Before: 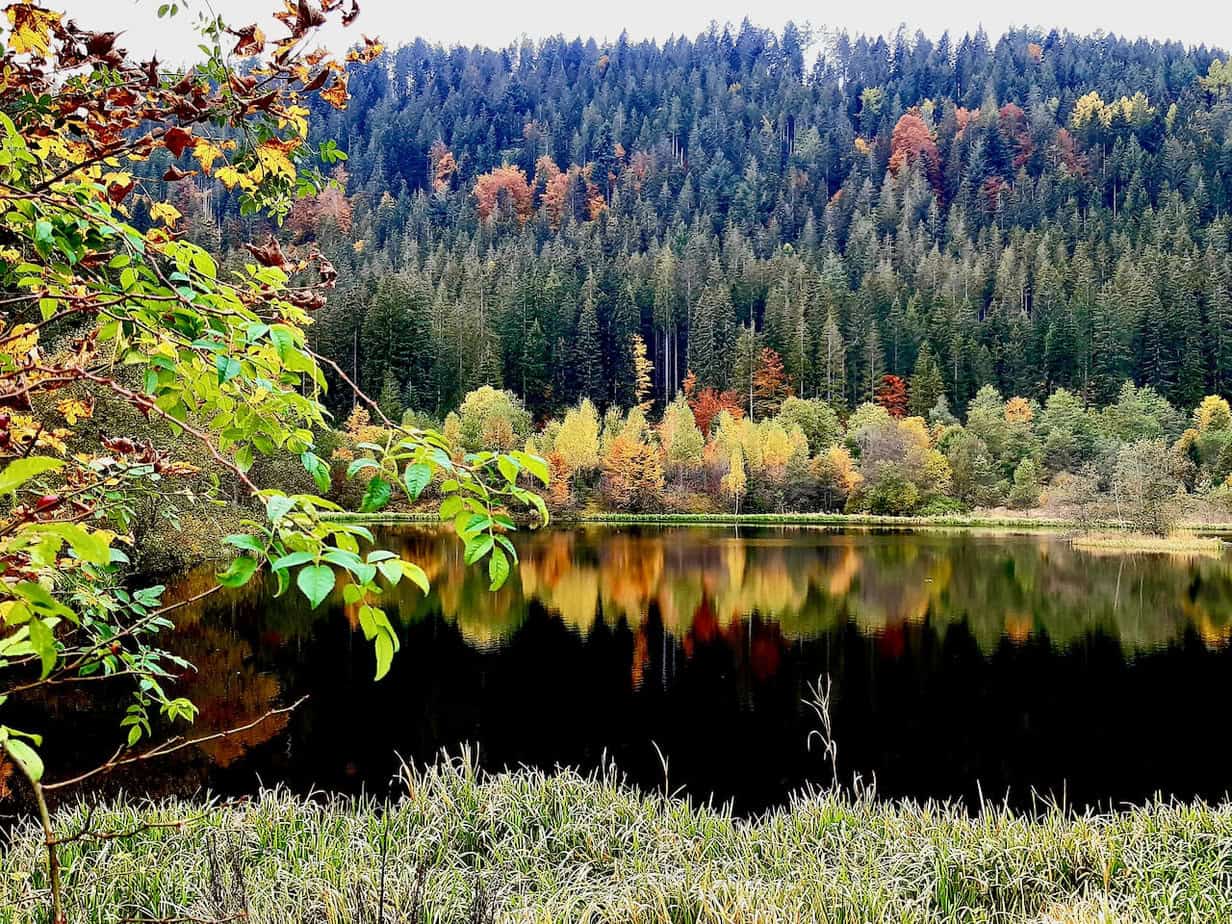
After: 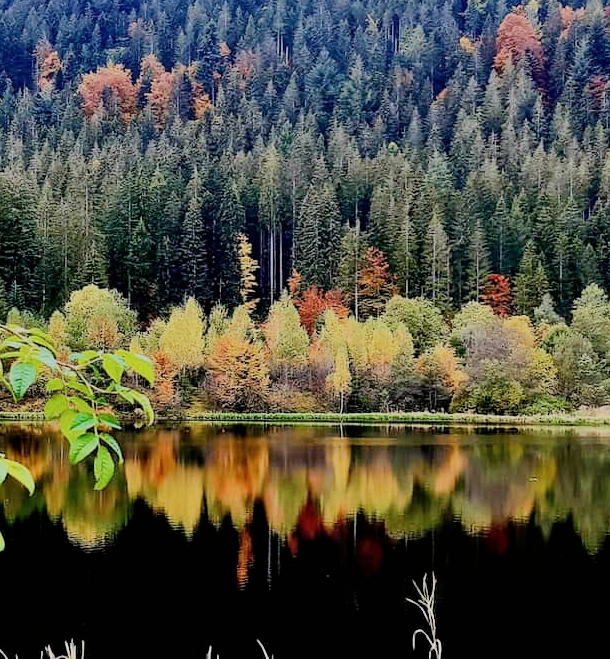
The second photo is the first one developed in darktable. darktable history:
filmic rgb: black relative exposure -7.65 EV, white relative exposure 4.56 EV, hardness 3.61
crop: left 32.075%, top 10.976%, right 18.355%, bottom 17.596%
shadows and highlights: shadows 32.83, highlights -47.7, soften with gaussian
